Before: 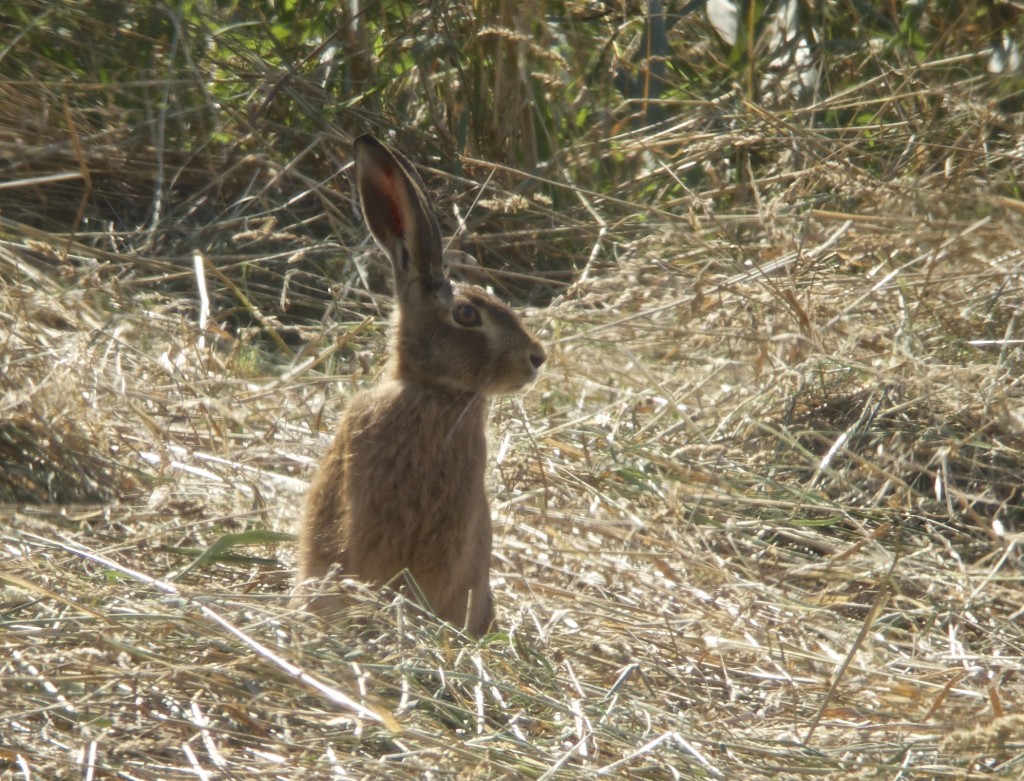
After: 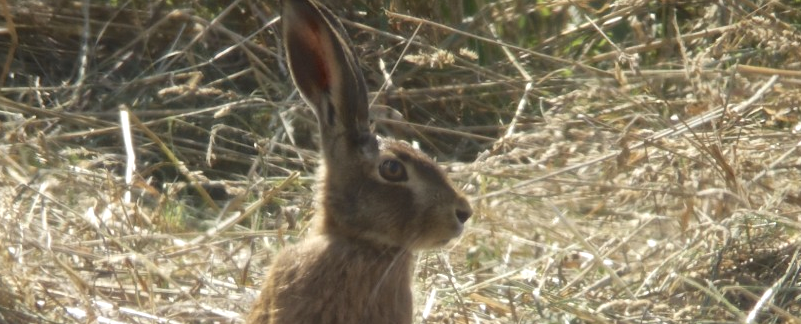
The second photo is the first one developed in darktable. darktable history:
tone equalizer: -8 EV -0.587 EV, edges refinement/feathering 500, mask exposure compensation -1.57 EV, preserve details no
exposure: exposure 0.127 EV, compensate exposure bias true, compensate highlight preservation false
crop: left 7.281%, top 18.604%, right 14.475%, bottom 39.818%
